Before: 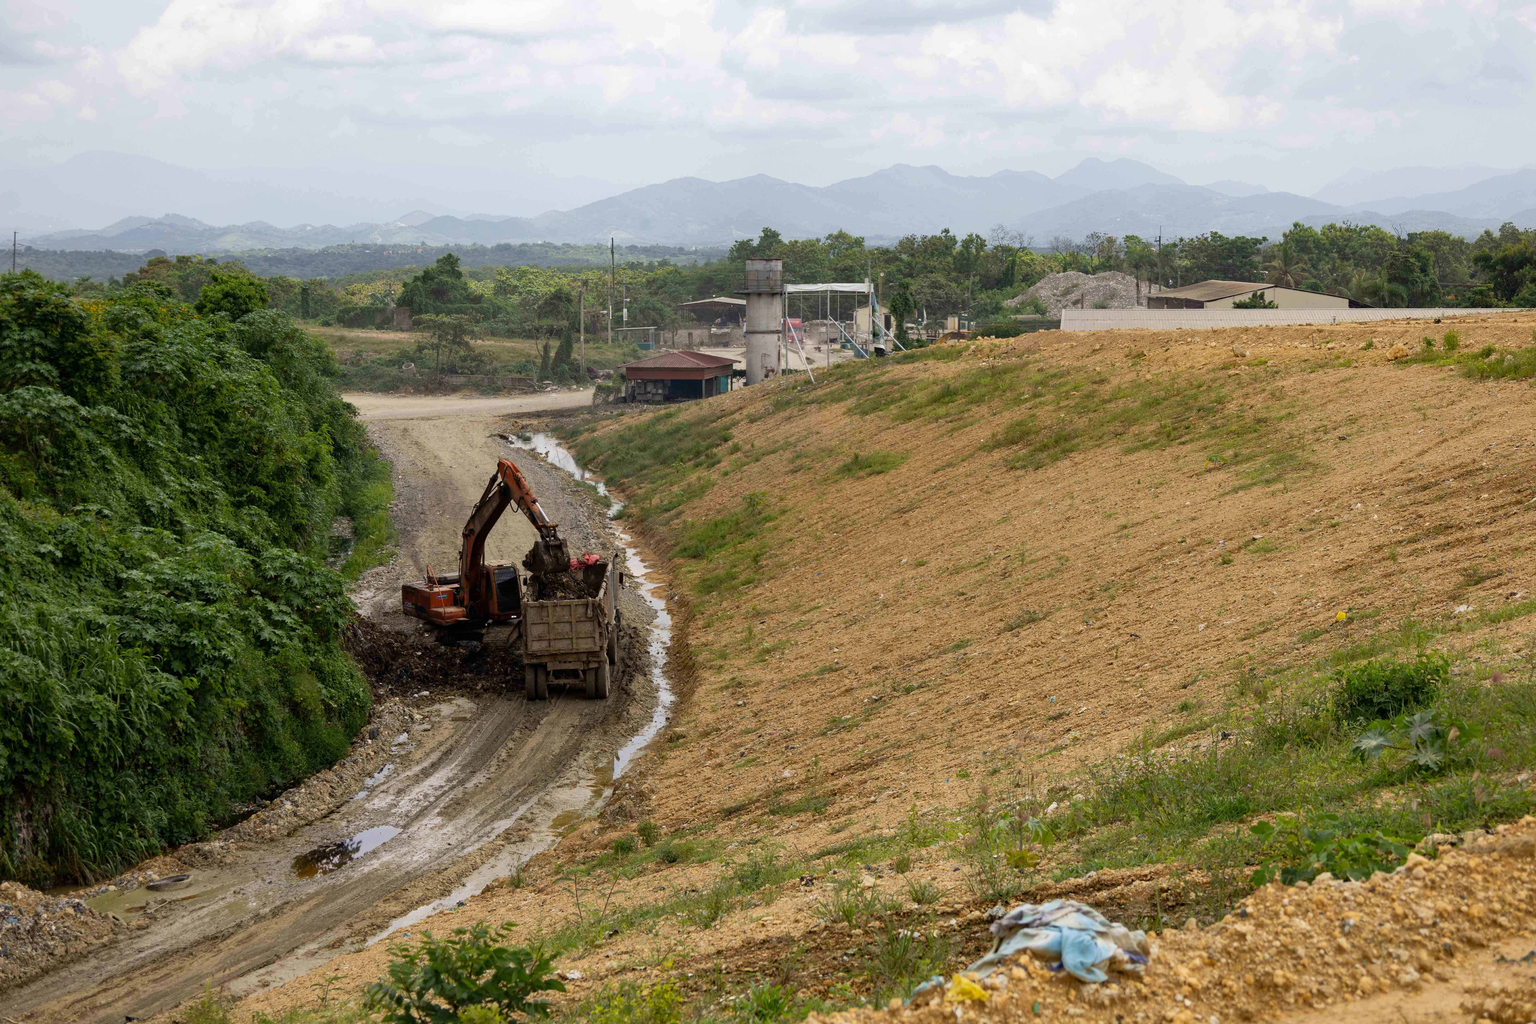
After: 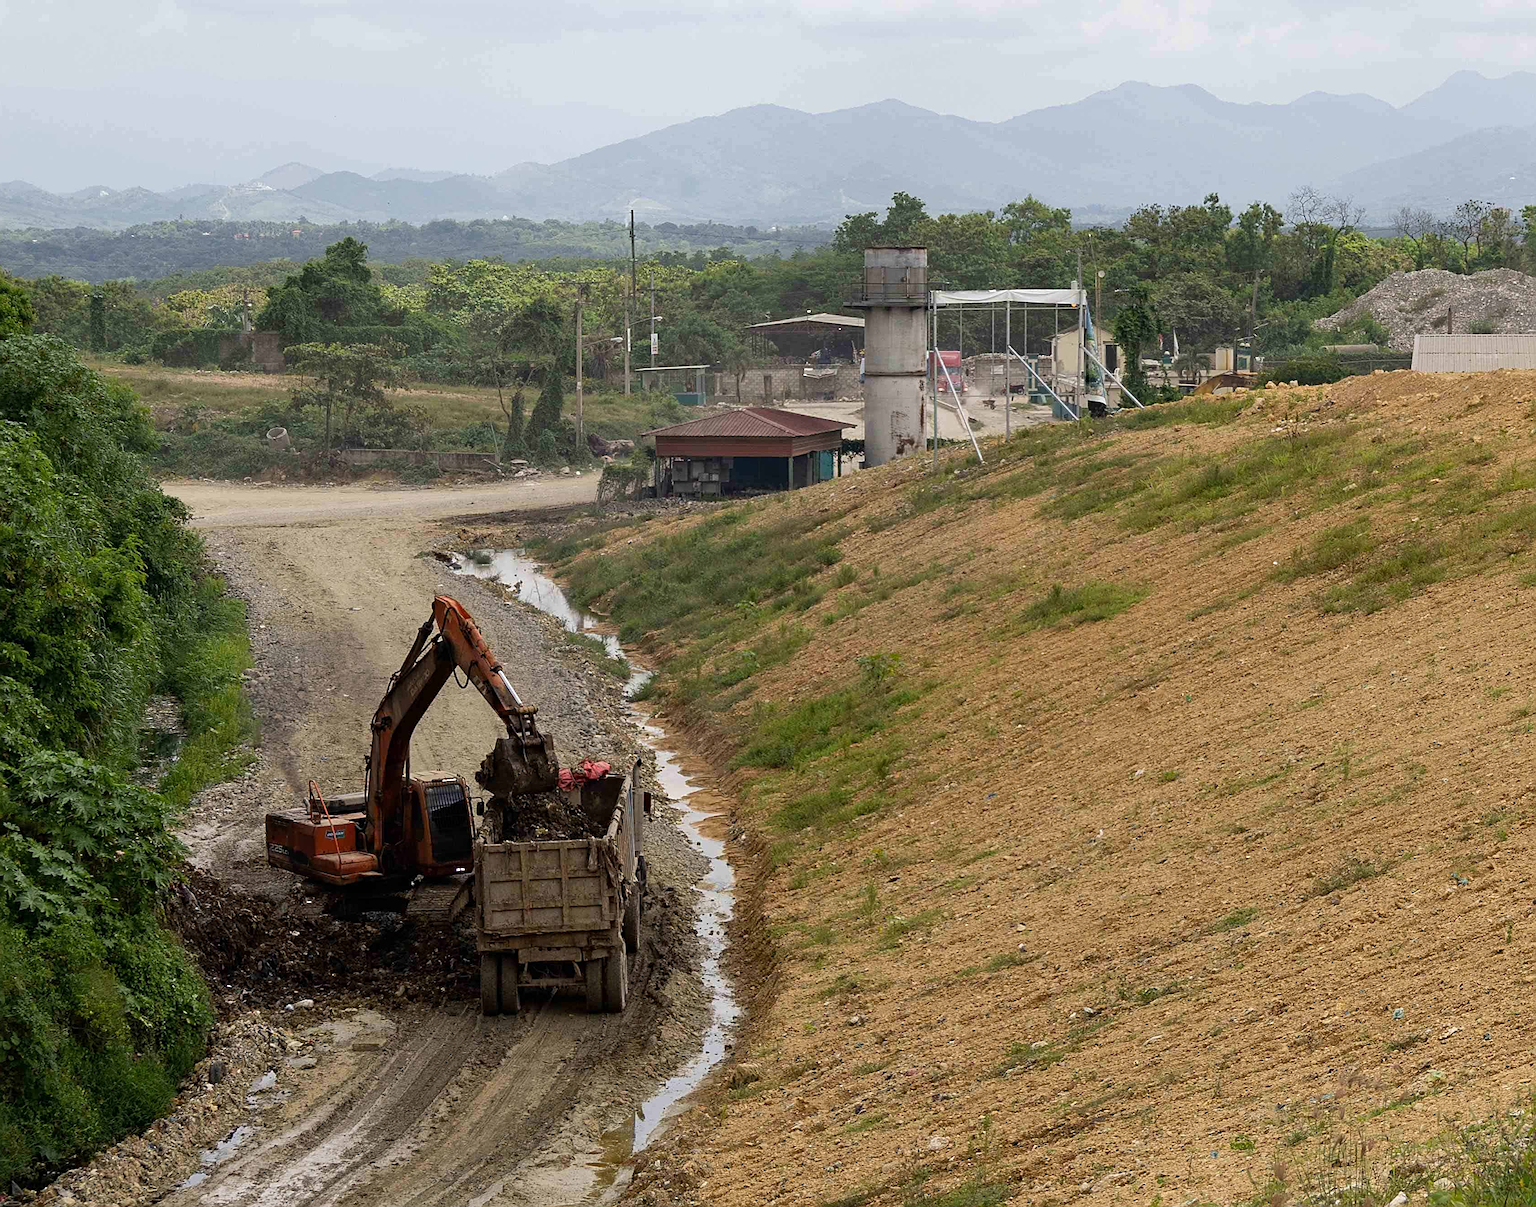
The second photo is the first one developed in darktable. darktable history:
sharpen: radius 2.532, amount 0.632
exposure: compensate exposure bias true, compensate highlight preservation false
crop: left 16.243%, top 11.455%, right 26.284%, bottom 20.779%
